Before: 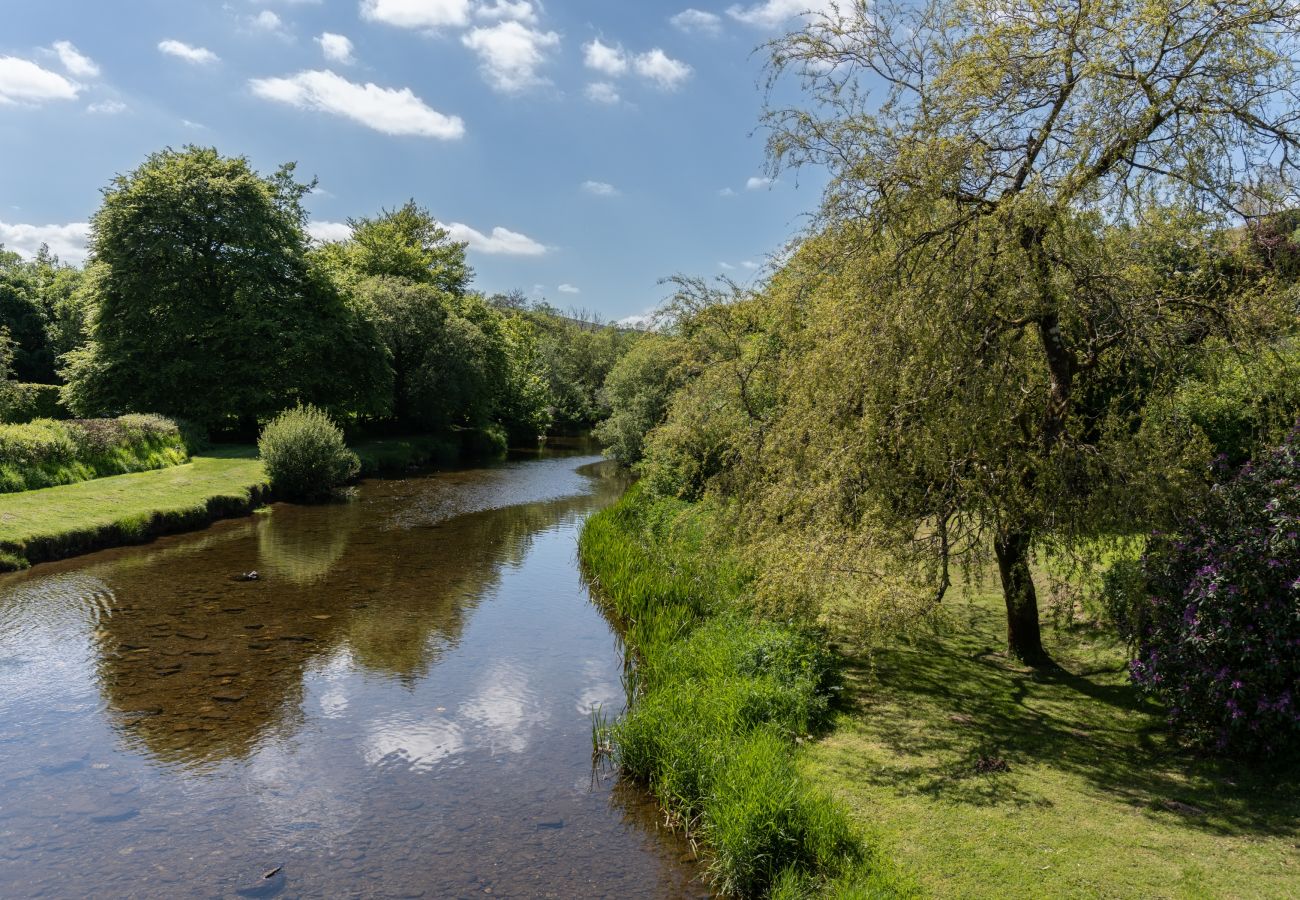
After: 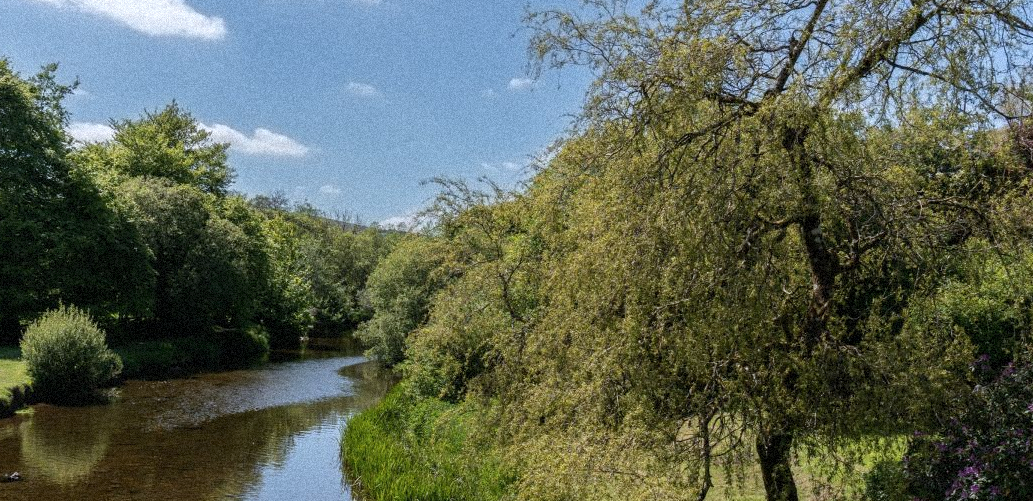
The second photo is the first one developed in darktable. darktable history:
color correction: highlights a* -0.137, highlights b* -5.91, shadows a* -0.137, shadows b* -0.137
grain: strength 35%, mid-tones bias 0%
crop: left 18.38%, top 11.092%, right 2.134%, bottom 33.217%
